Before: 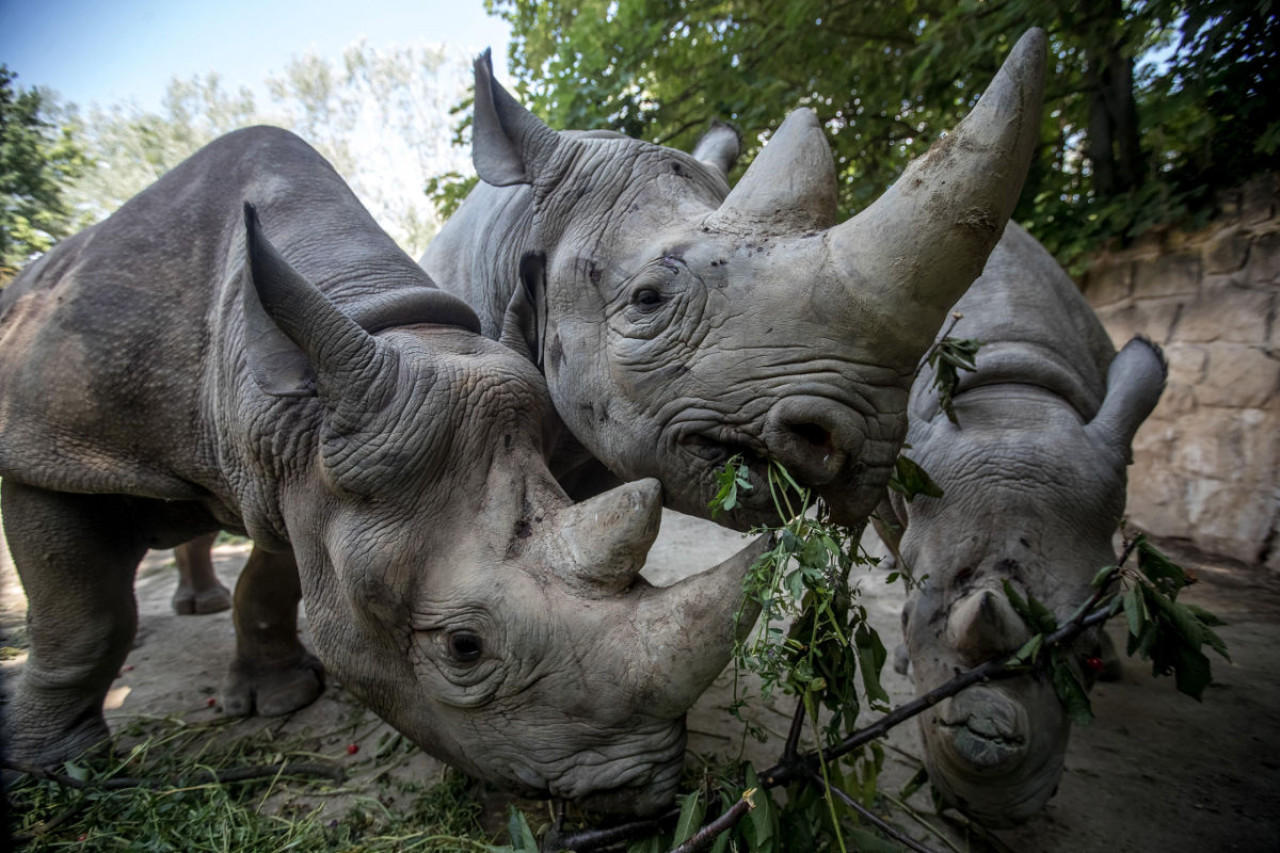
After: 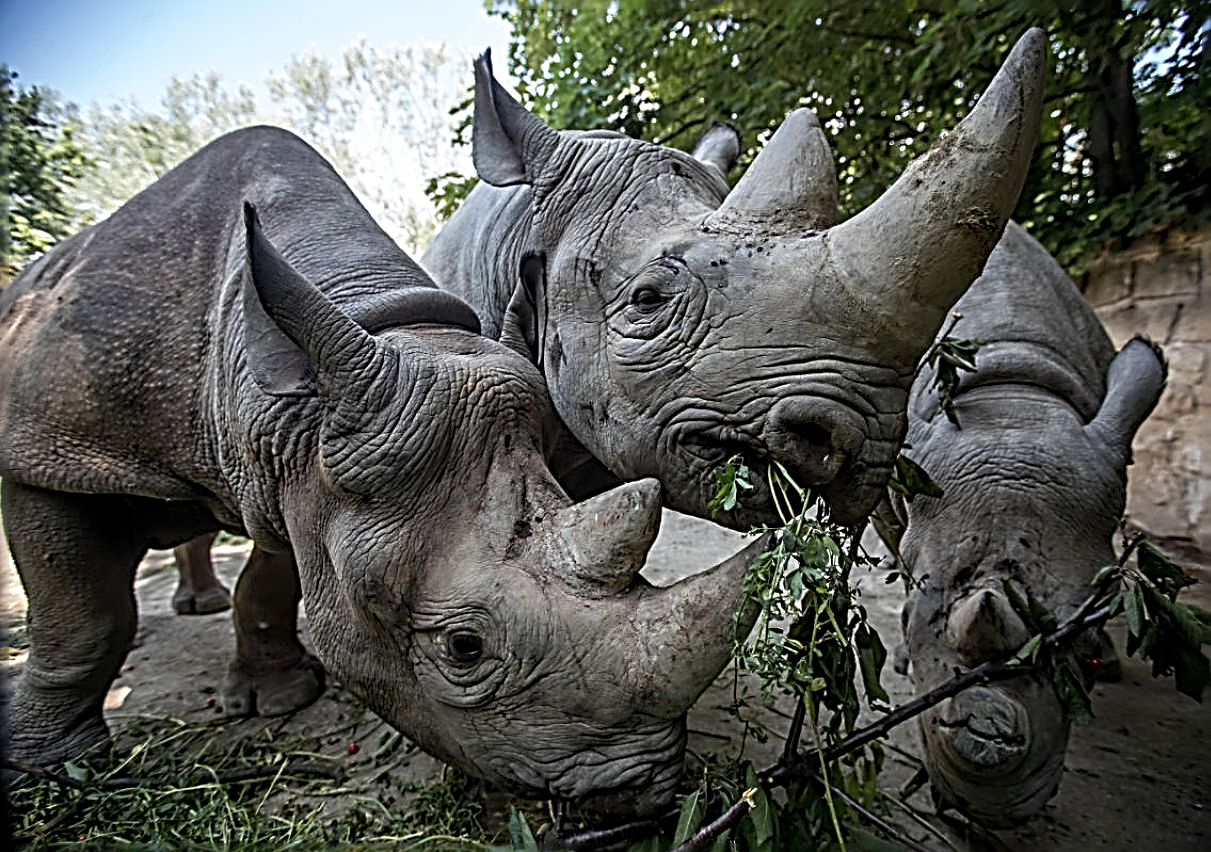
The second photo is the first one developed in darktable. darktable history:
sharpen: radius 3.209, amount 1.747
crop and rotate: left 0%, right 5.343%
